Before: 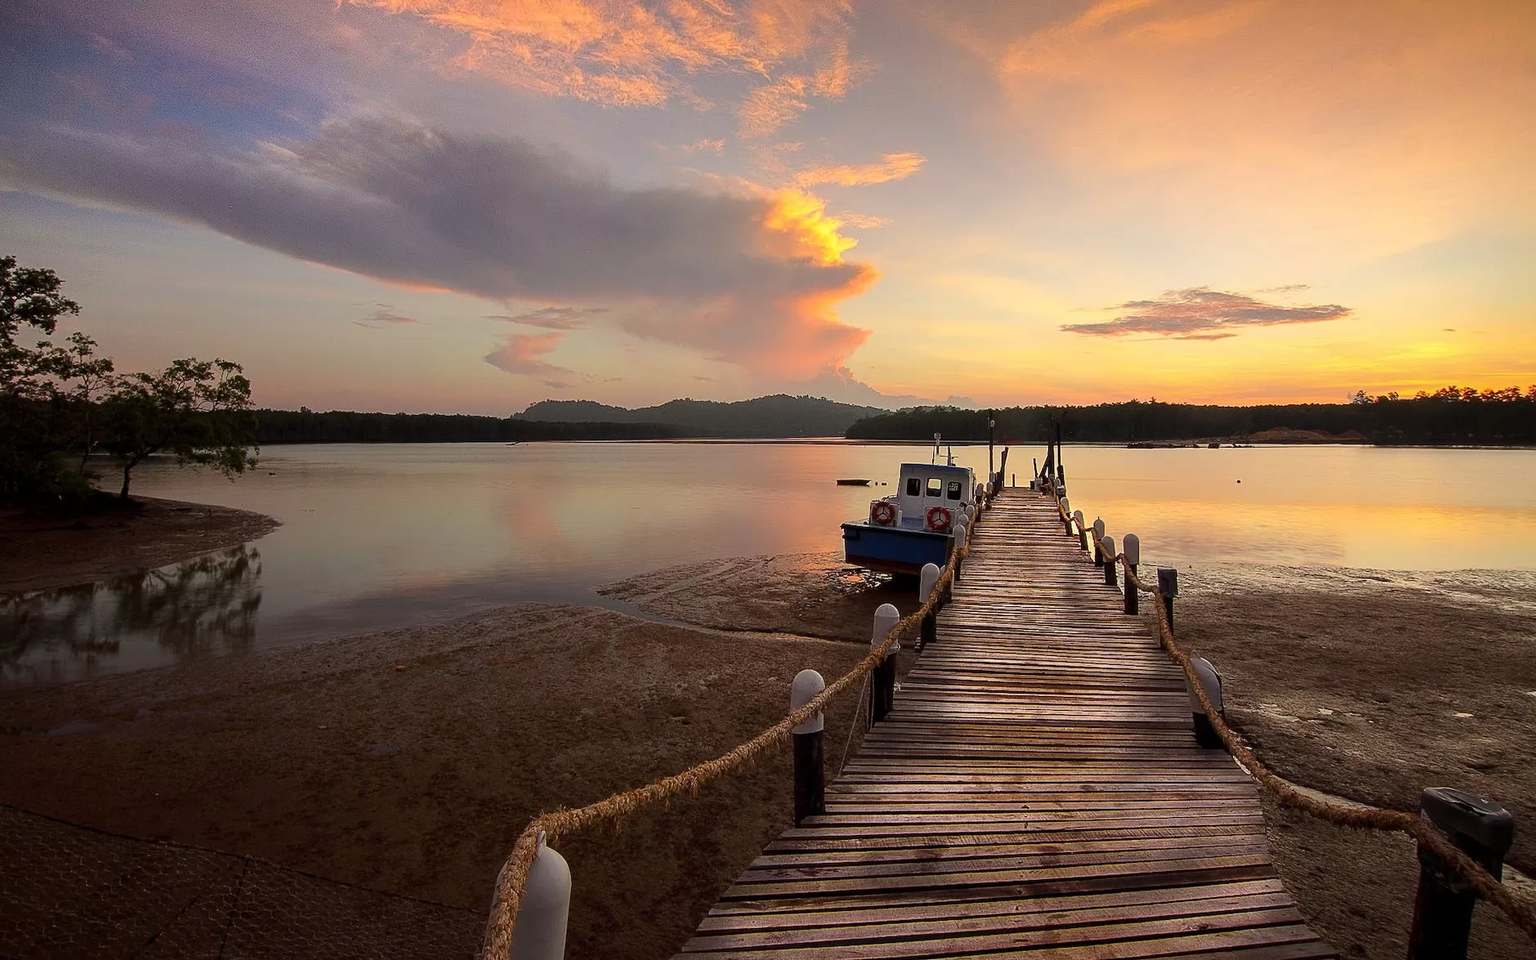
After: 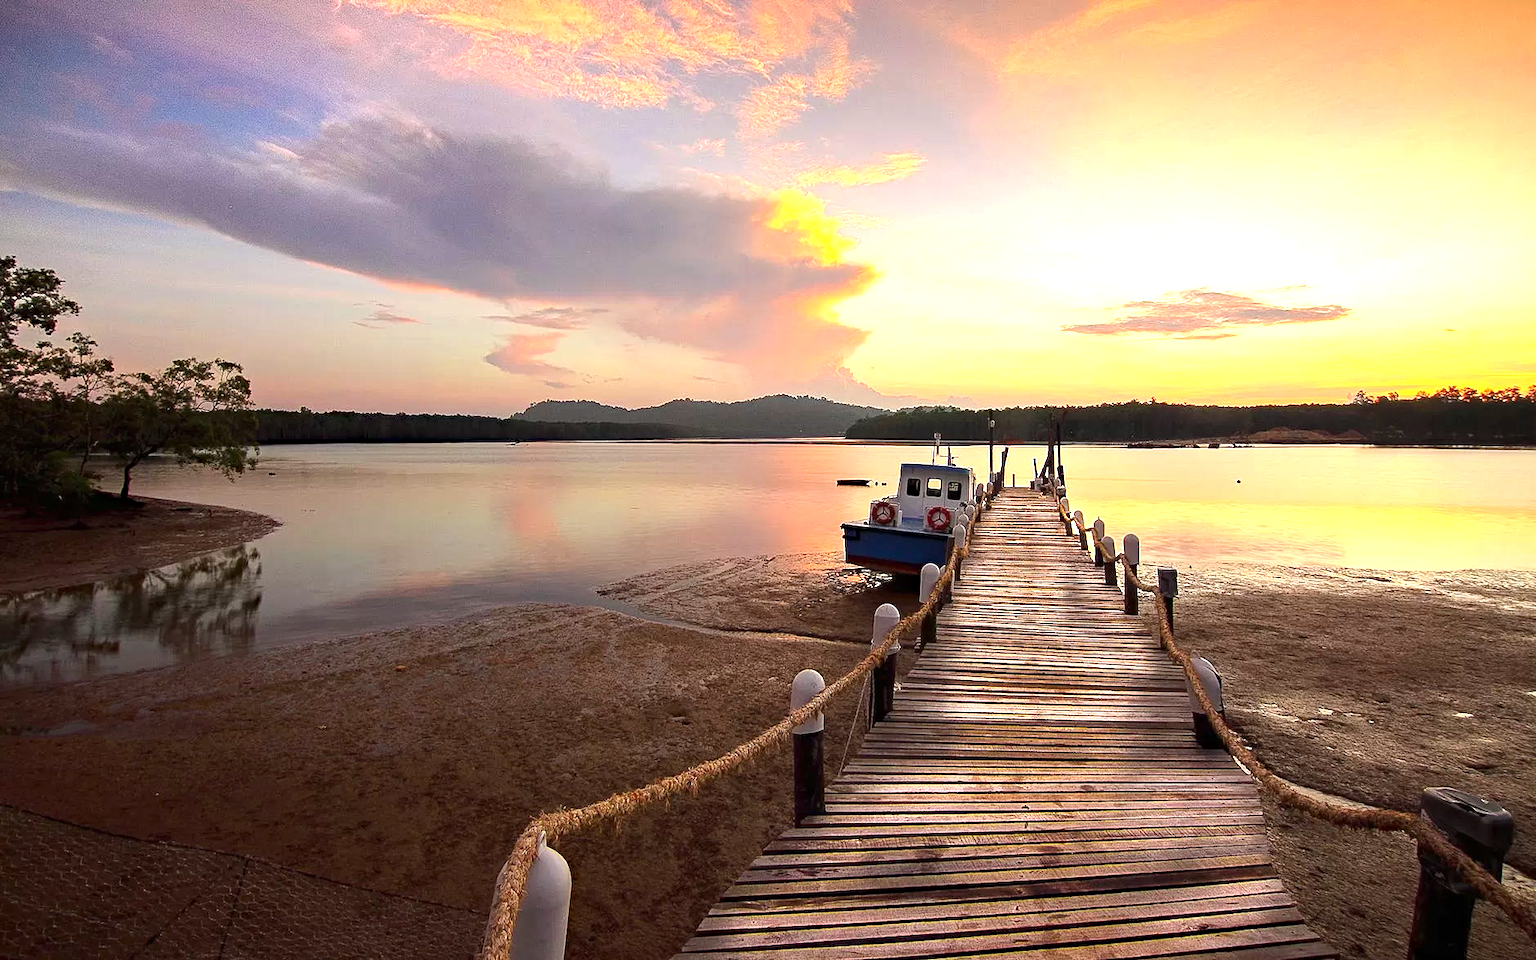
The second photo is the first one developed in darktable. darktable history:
haze removal: compatibility mode true, adaptive false
exposure: black level correction 0, exposure 1.1 EV, compensate exposure bias true, compensate highlight preservation false
